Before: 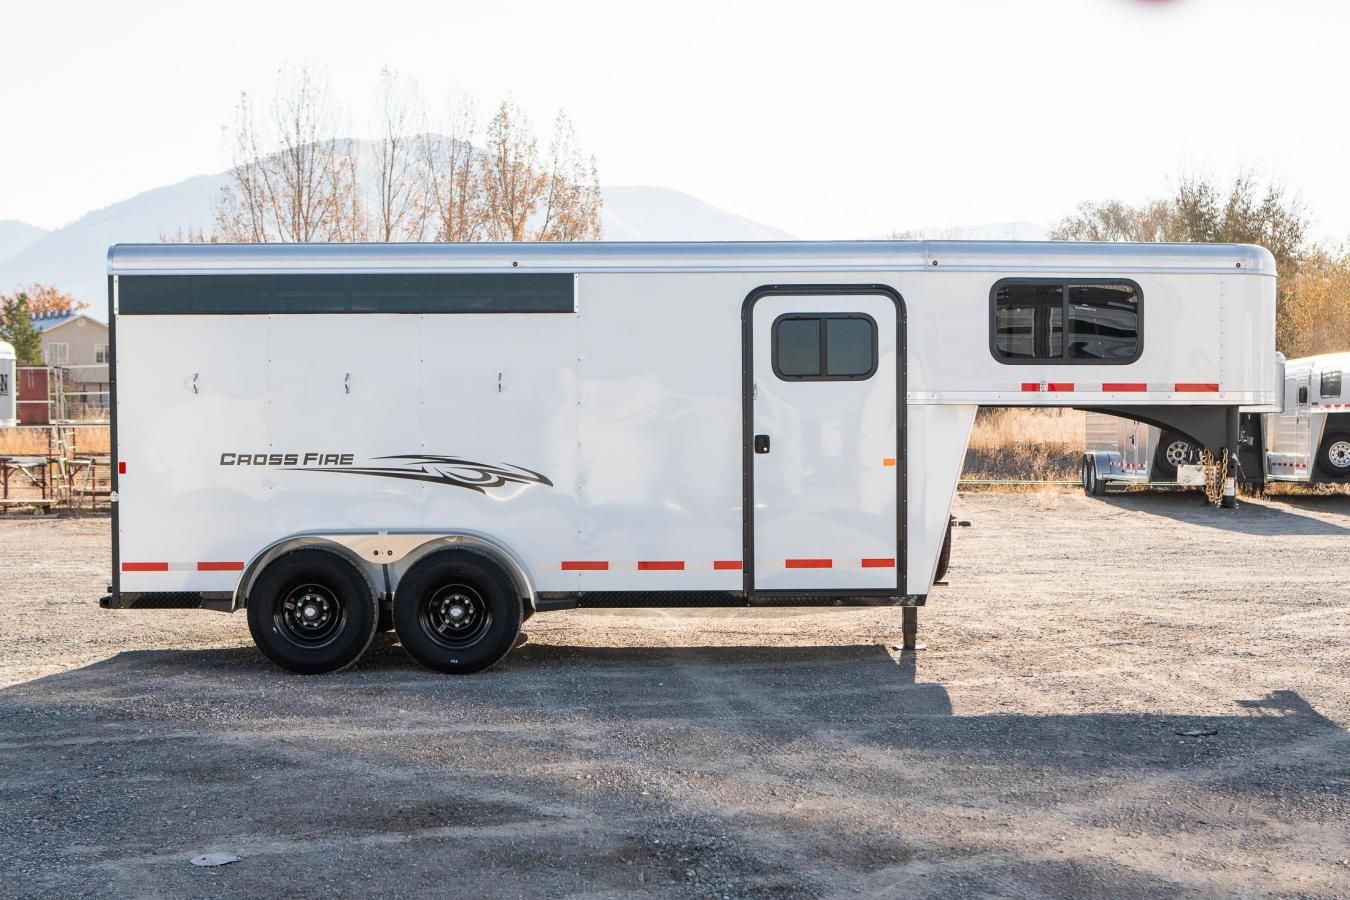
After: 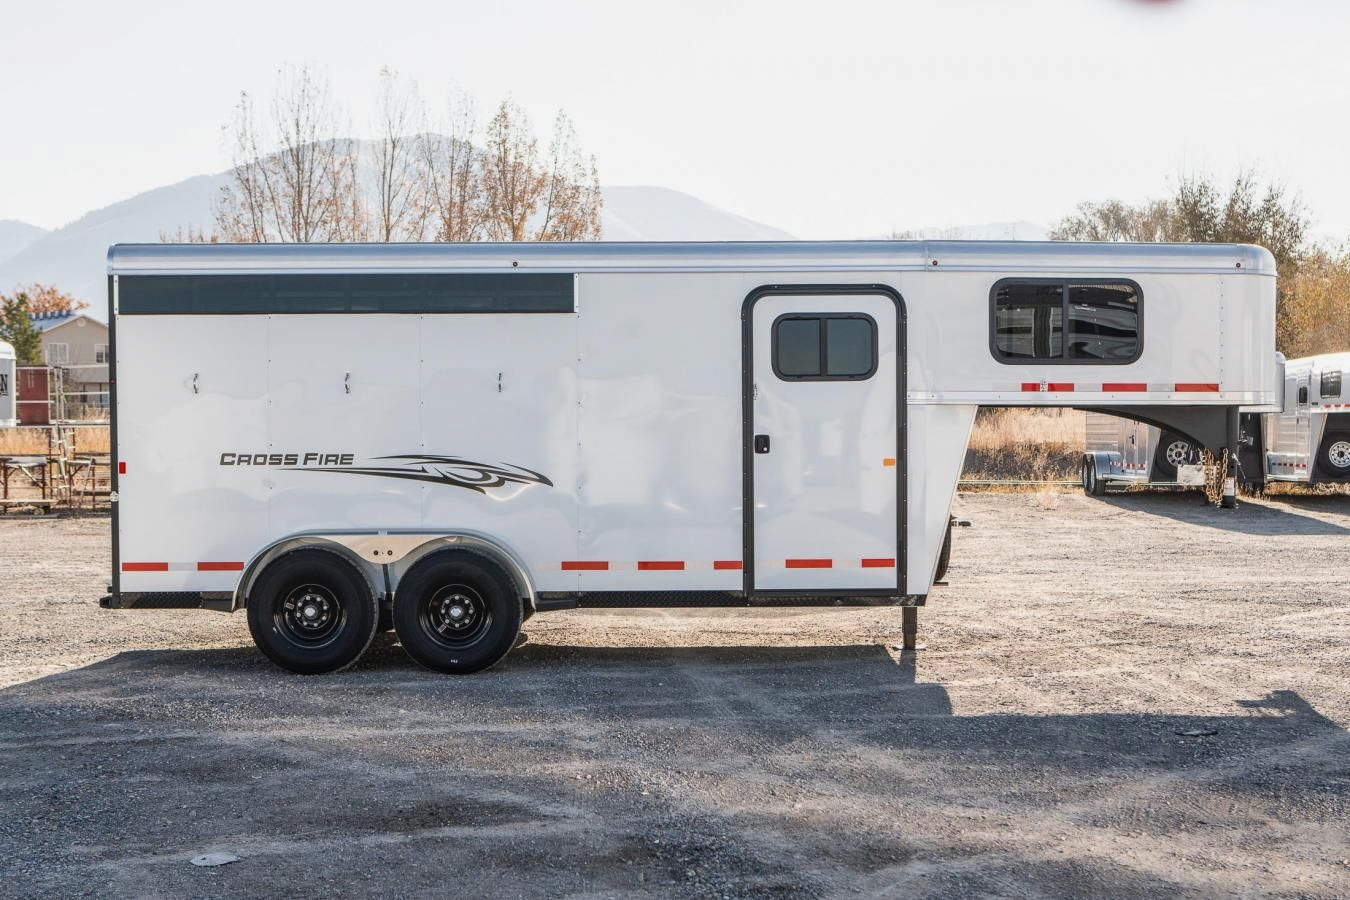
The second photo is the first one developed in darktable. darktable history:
local contrast: on, module defaults
contrast brightness saturation: contrast -0.08, brightness -0.04, saturation -0.11
